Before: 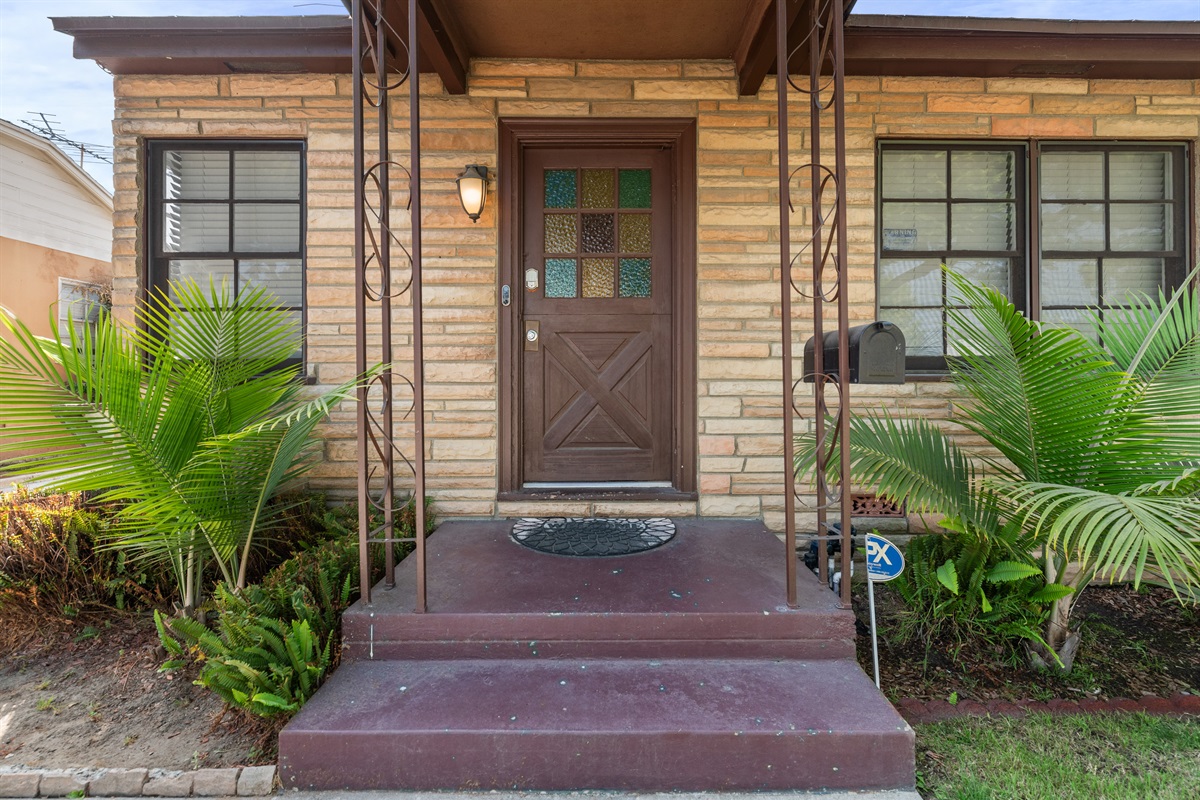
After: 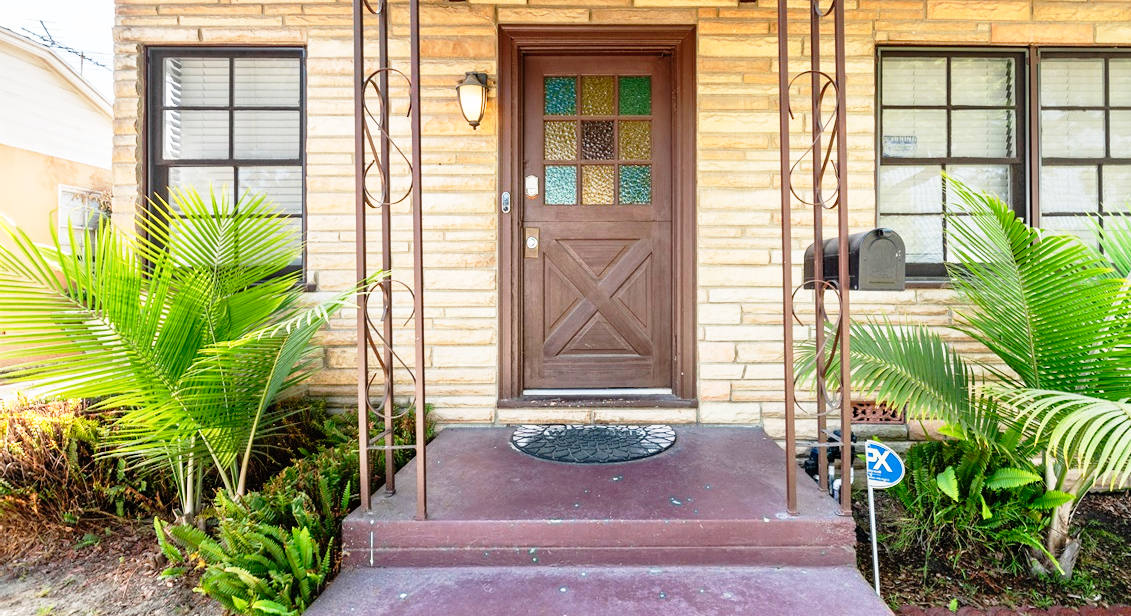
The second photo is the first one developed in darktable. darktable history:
crop and rotate: angle 0.03°, top 11.643%, right 5.651%, bottom 11.189%
base curve: curves: ch0 [(0, 0) (0.012, 0.01) (0.073, 0.168) (0.31, 0.711) (0.645, 0.957) (1, 1)], preserve colors none
